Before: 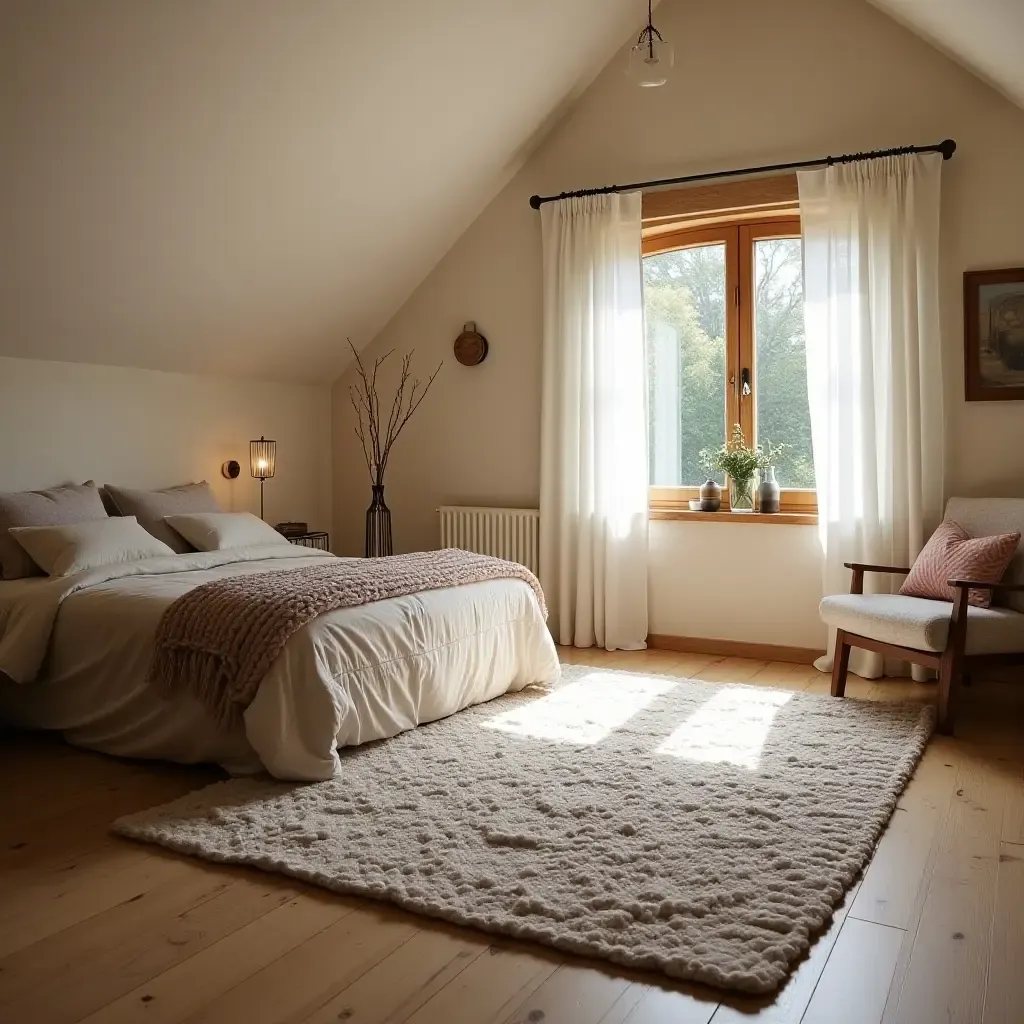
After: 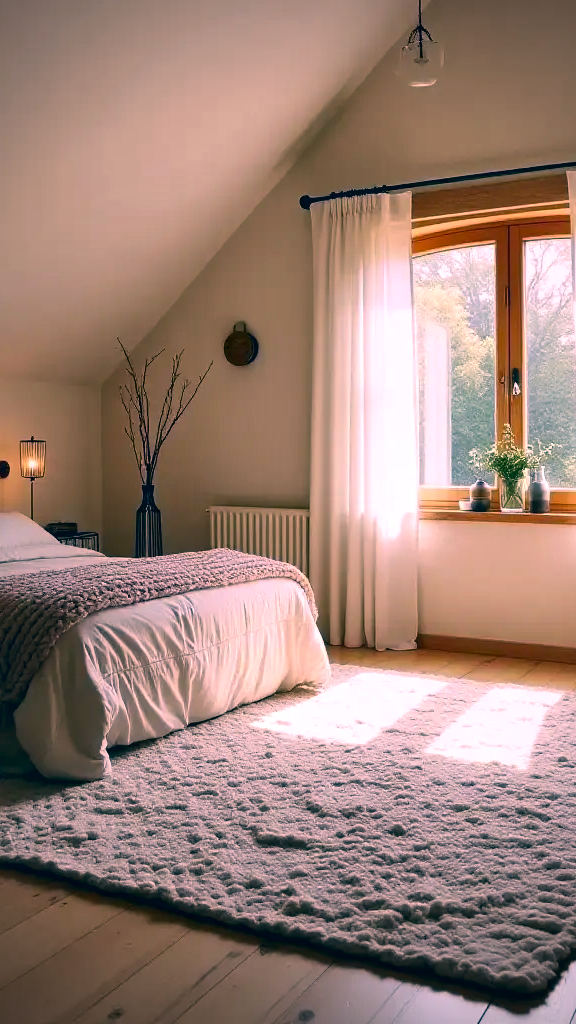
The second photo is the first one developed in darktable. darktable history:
local contrast: mode bilateral grid, contrast 25, coarseness 60, detail 151%, midtone range 0.2
crop and rotate: left 22.516%, right 21.234%
base curve: preserve colors none
color correction: highlights a* 17.03, highlights b* 0.205, shadows a* -15.38, shadows b* -14.56, saturation 1.5
vignetting: on, module defaults
